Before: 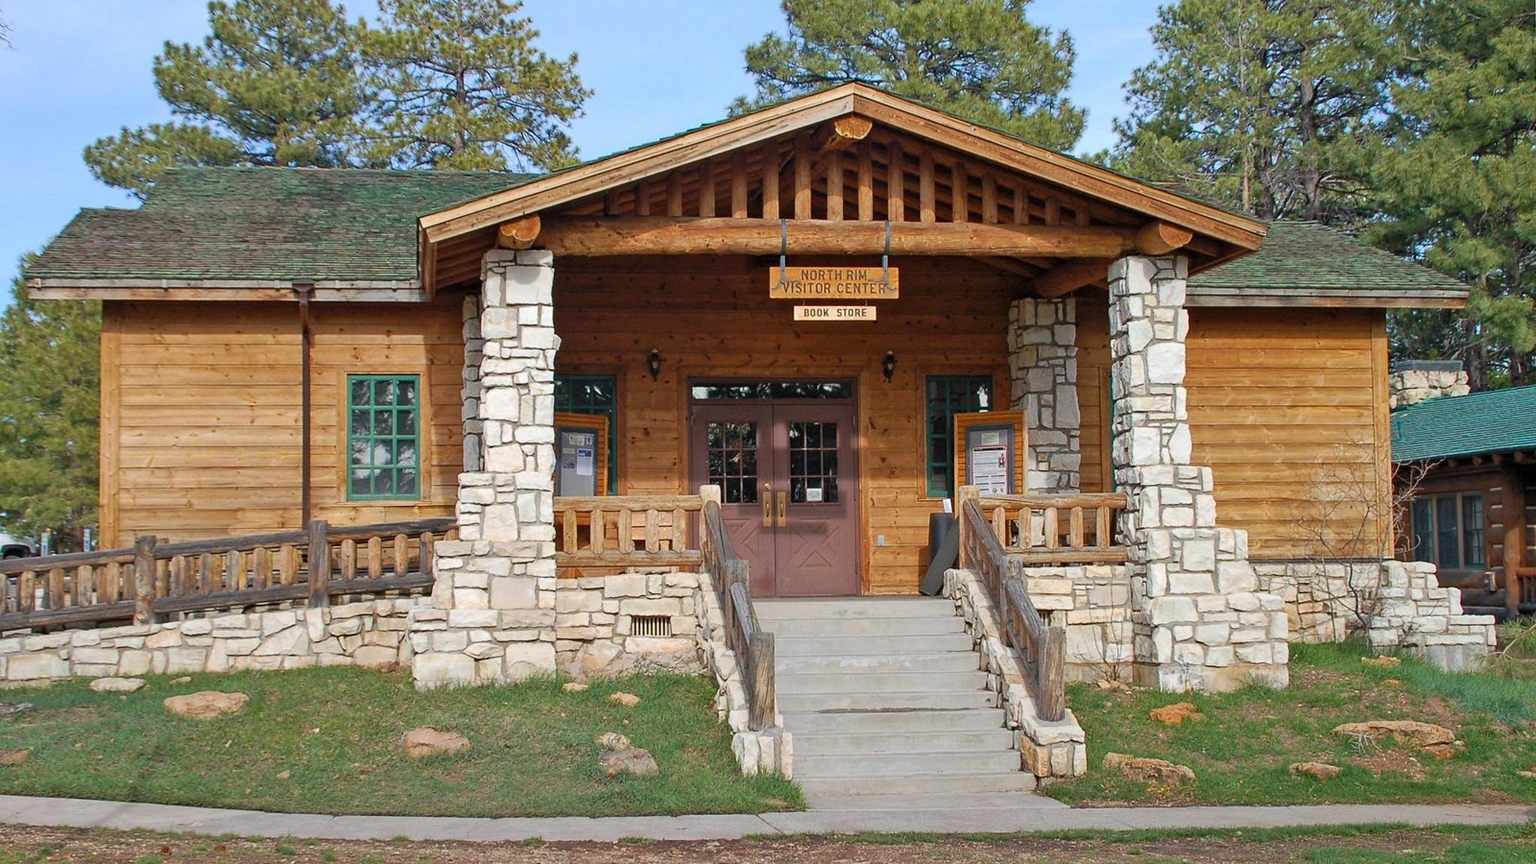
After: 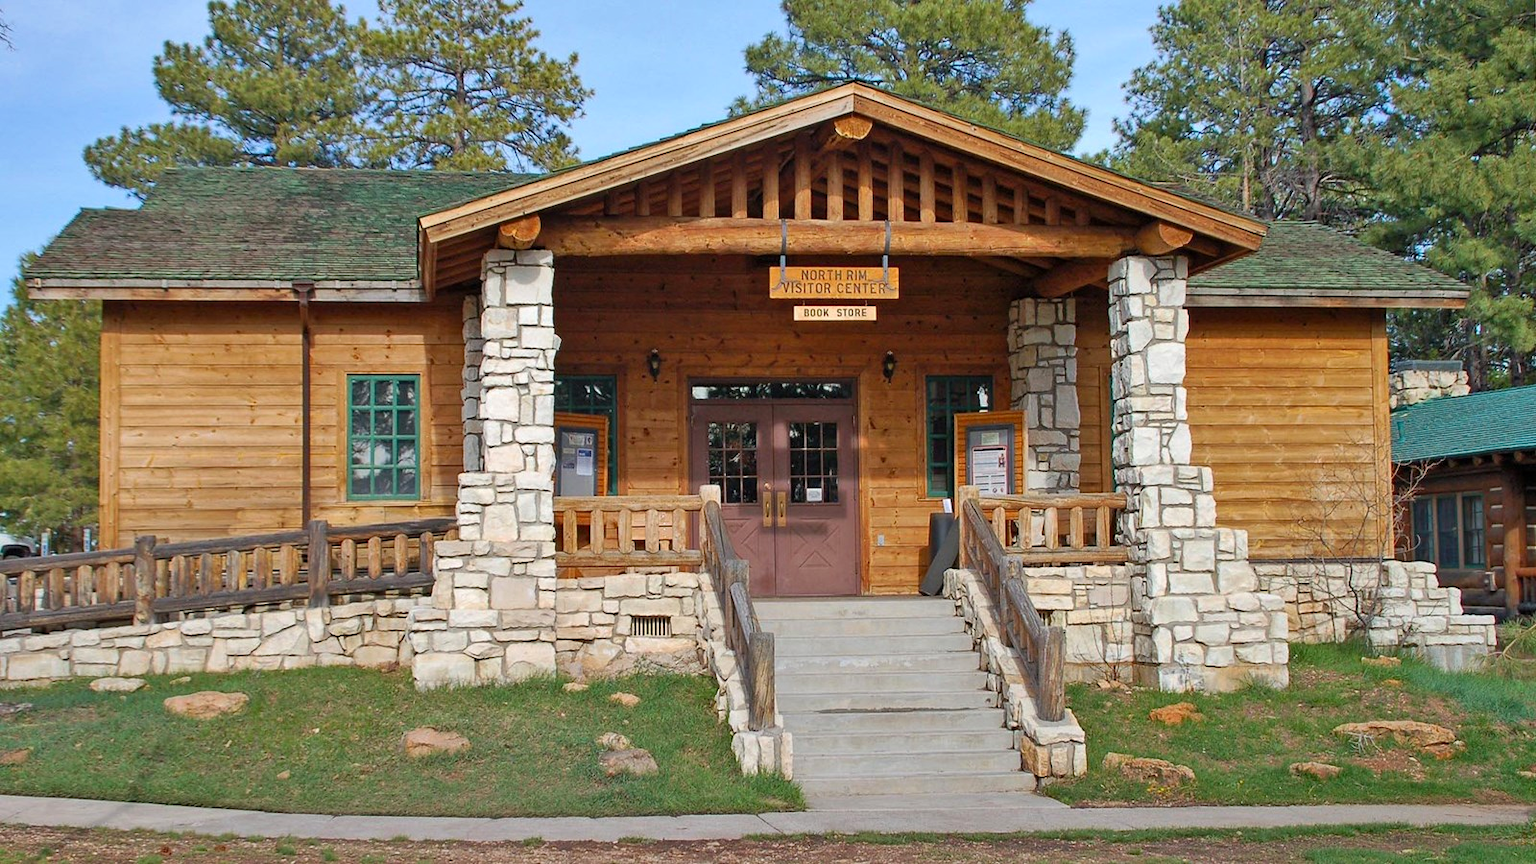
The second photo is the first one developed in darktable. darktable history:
shadows and highlights: soften with gaussian
contrast brightness saturation: saturation 0.097
